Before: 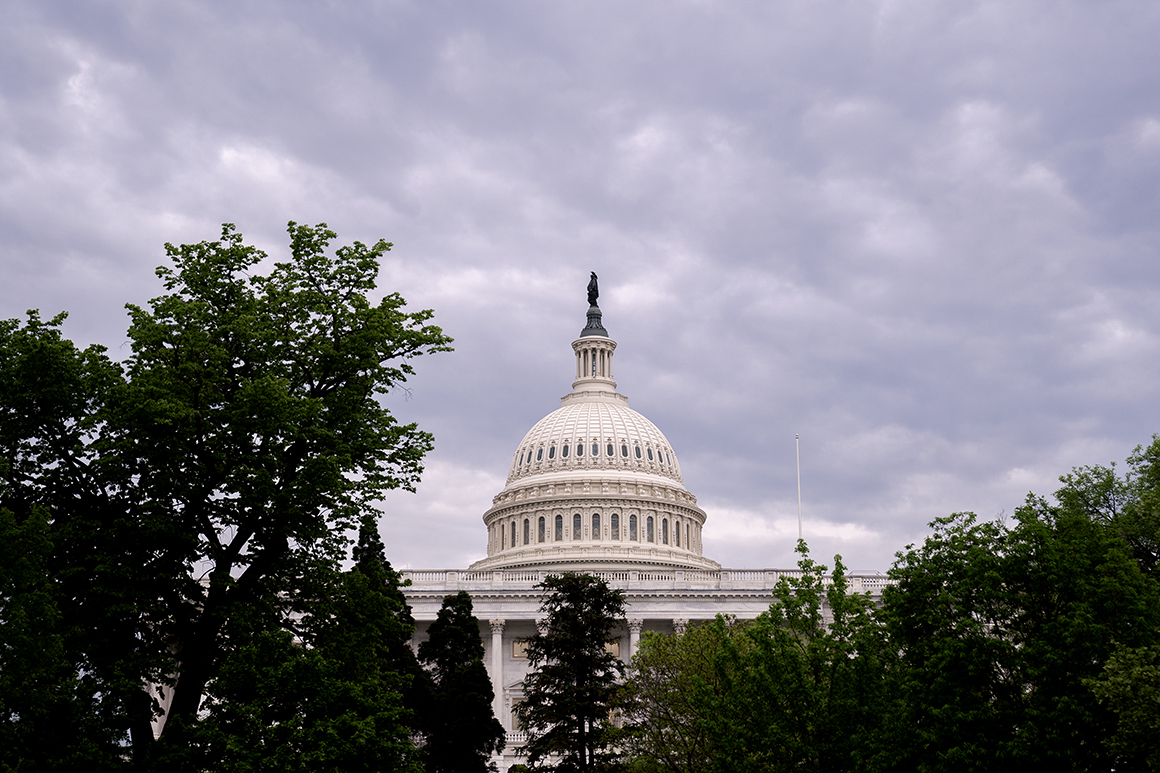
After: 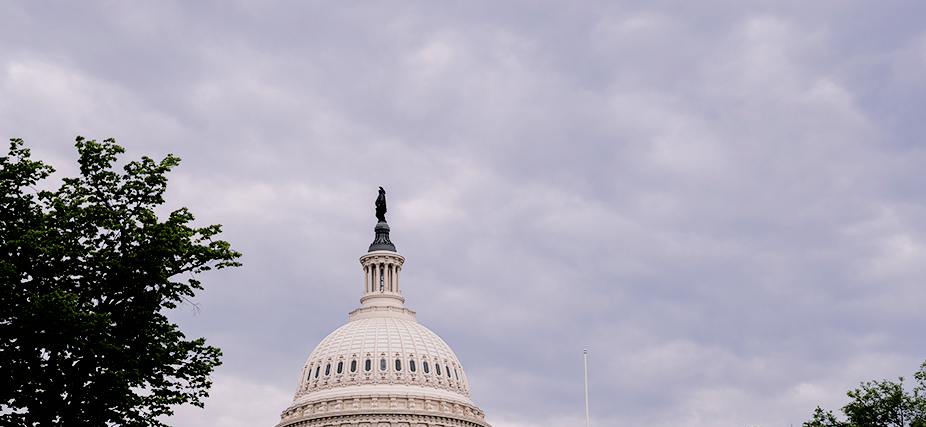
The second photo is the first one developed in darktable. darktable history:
filmic rgb: black relative exposure -5.12 EV, white relative exposure 3.99 EV, threshold 3.02 EV, hardness 2.9, contrast 1.296, highlights saturation mix -8.94%, iterations of high-quality reconstruction 10, enable highlight reconstruction true
crop: left 18.327%, top 11.096%, right 1.79%, bottom 33.563%
